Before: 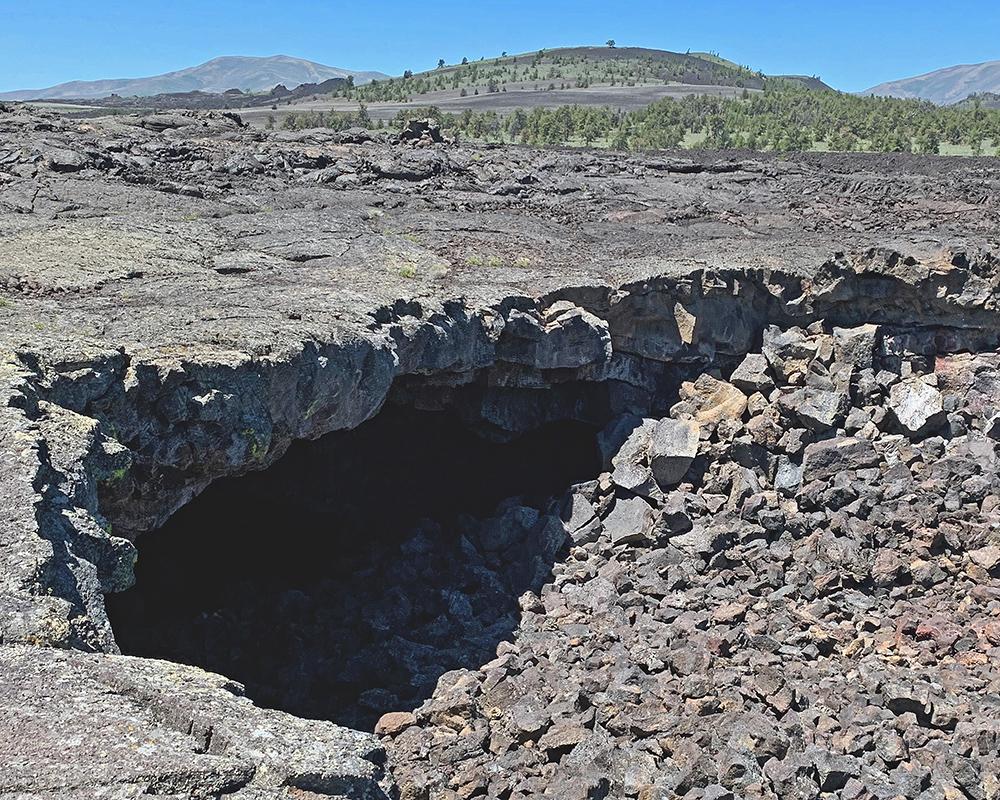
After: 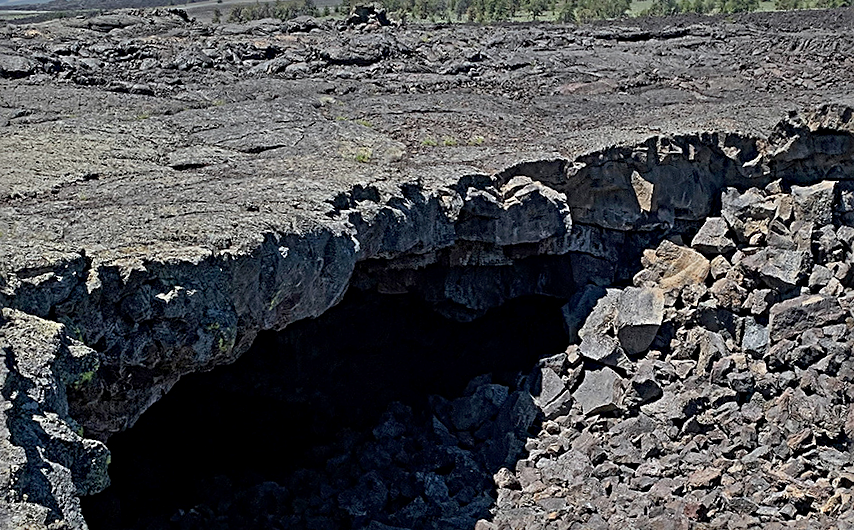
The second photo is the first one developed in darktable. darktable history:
sharpen: radius 3.119
rotate and perspective: rotation -3.52°, crop left 0.036, crop right 0.964, crop top 0.081, crop bottom 0.919
crop and rotate: left 2.425%, top 11.305%, right 9.6%, bottom 15.08%
exposure: black level correction 0.011, exposure -0.478 EV, compensate highlight preservation false
